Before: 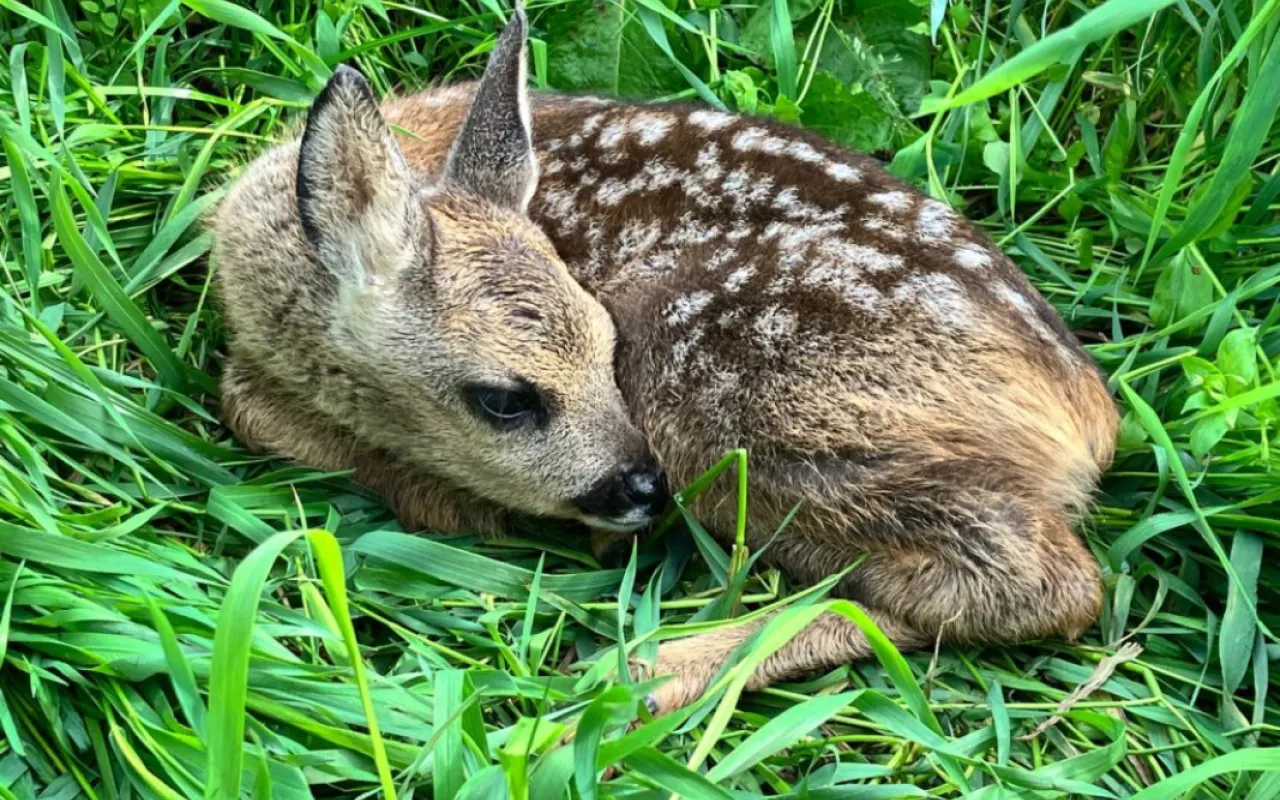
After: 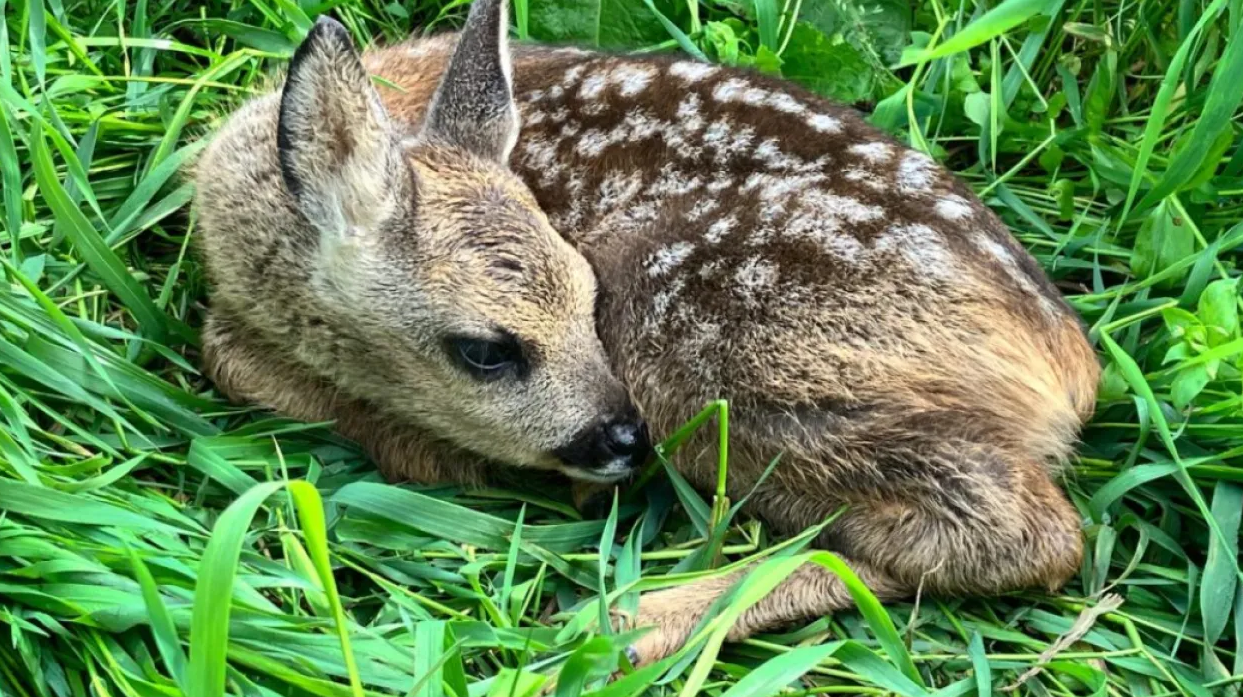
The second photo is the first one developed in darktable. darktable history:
crop: left 1.507%, top 6.147%, right 1.379%, bottom 6.637%
white balance: emerald 1
